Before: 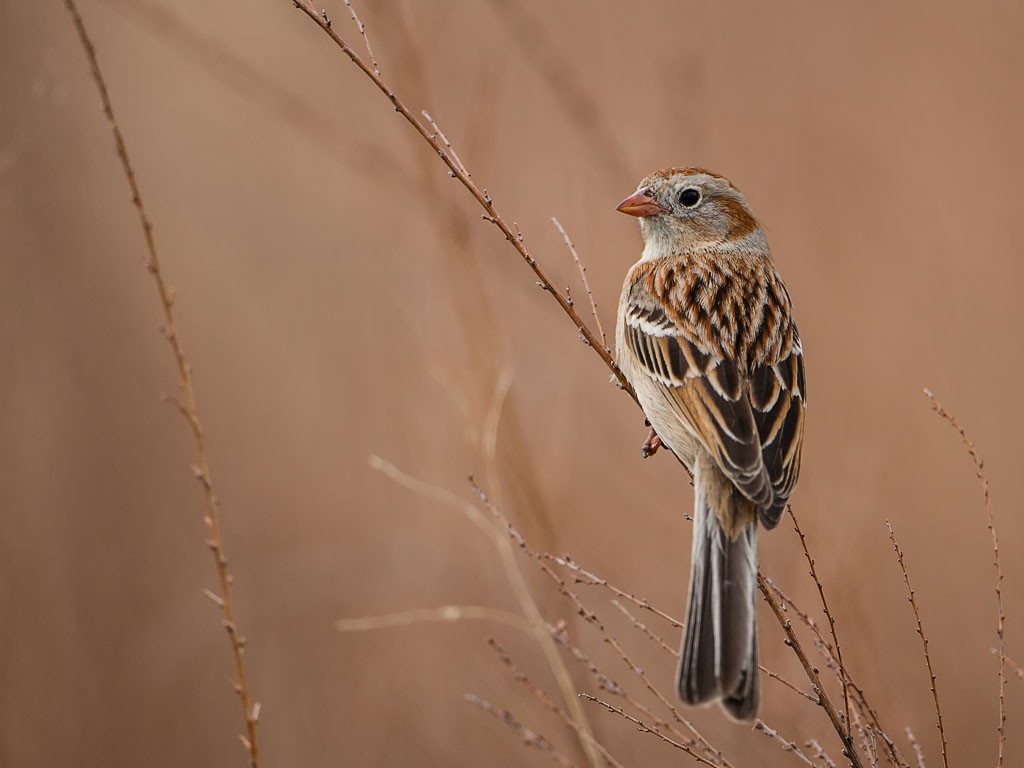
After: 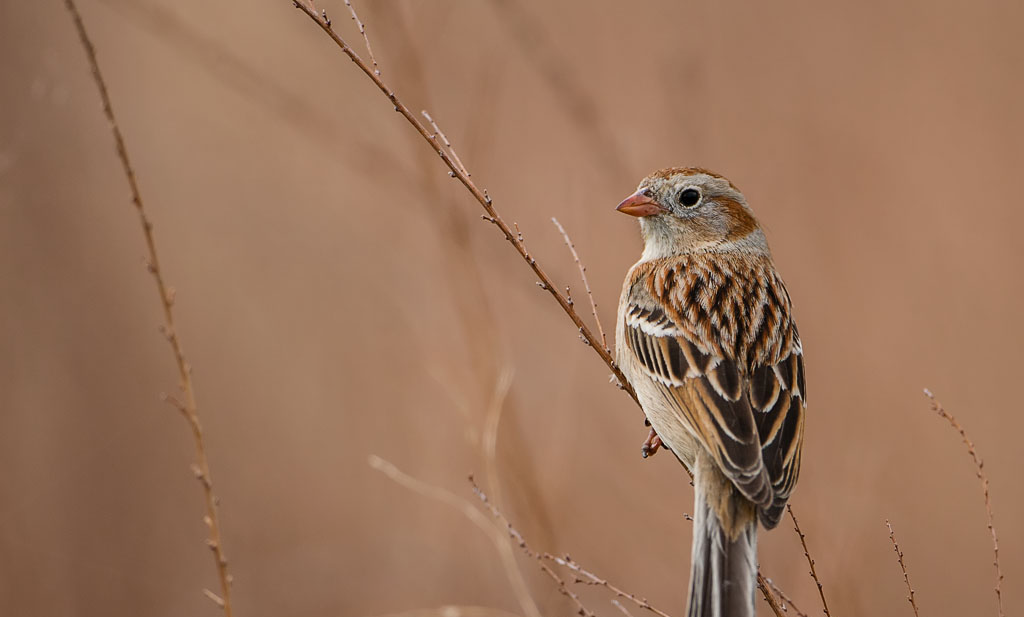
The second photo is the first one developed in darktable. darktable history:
crop: bottom 19.644%
tone equalizer: on, module defaults
